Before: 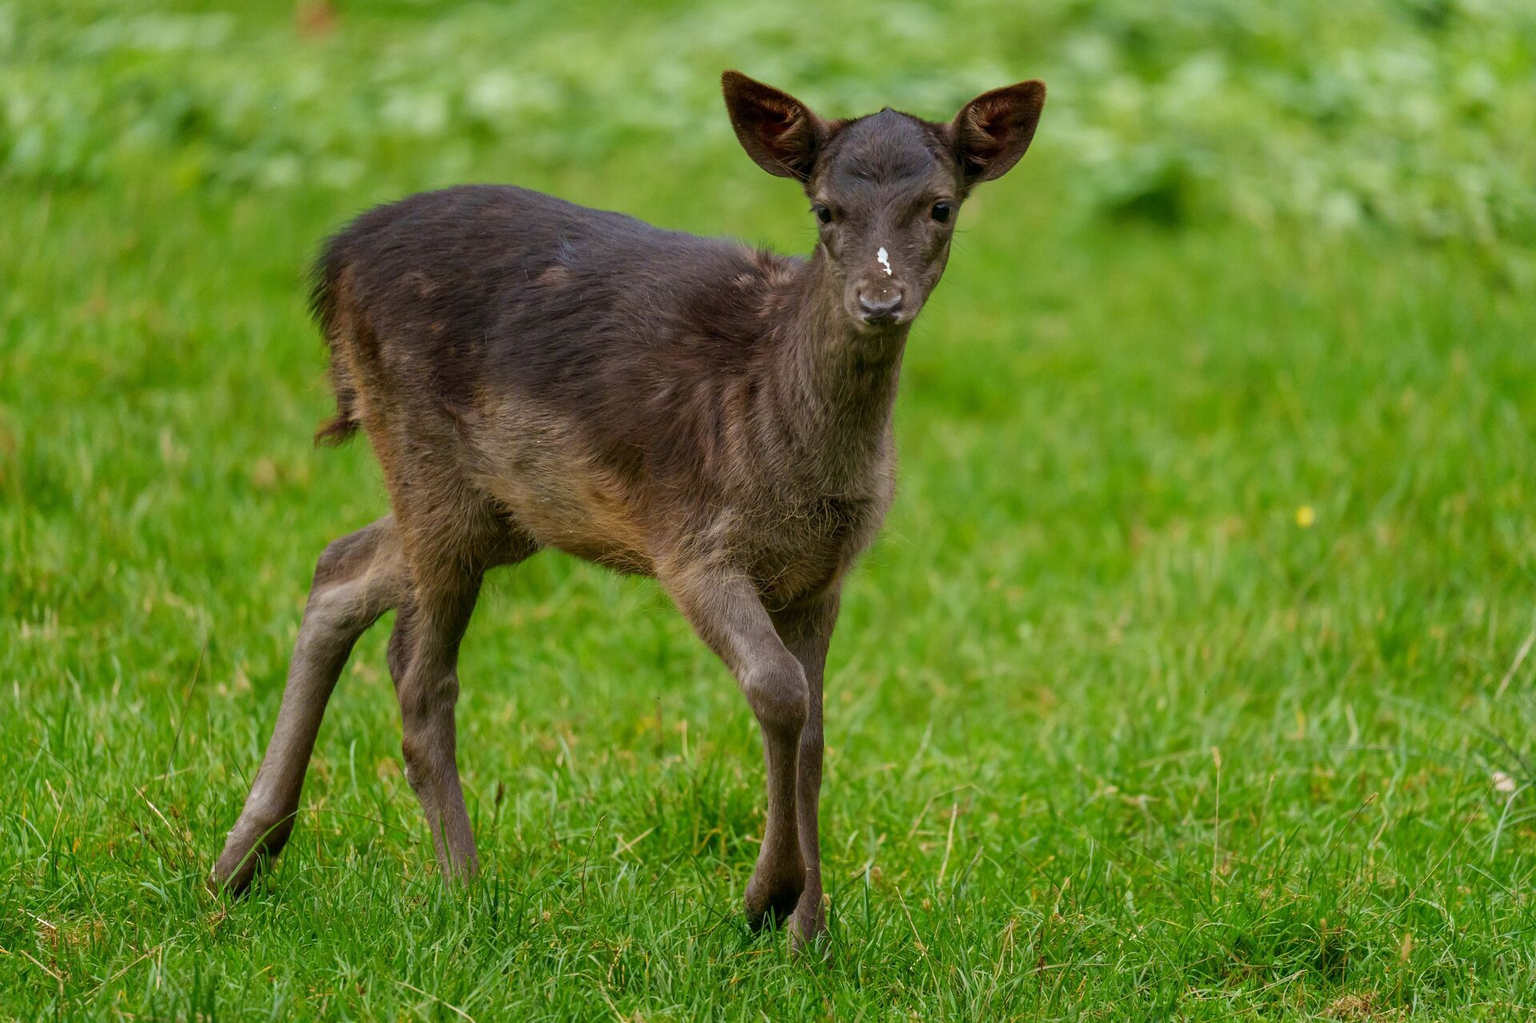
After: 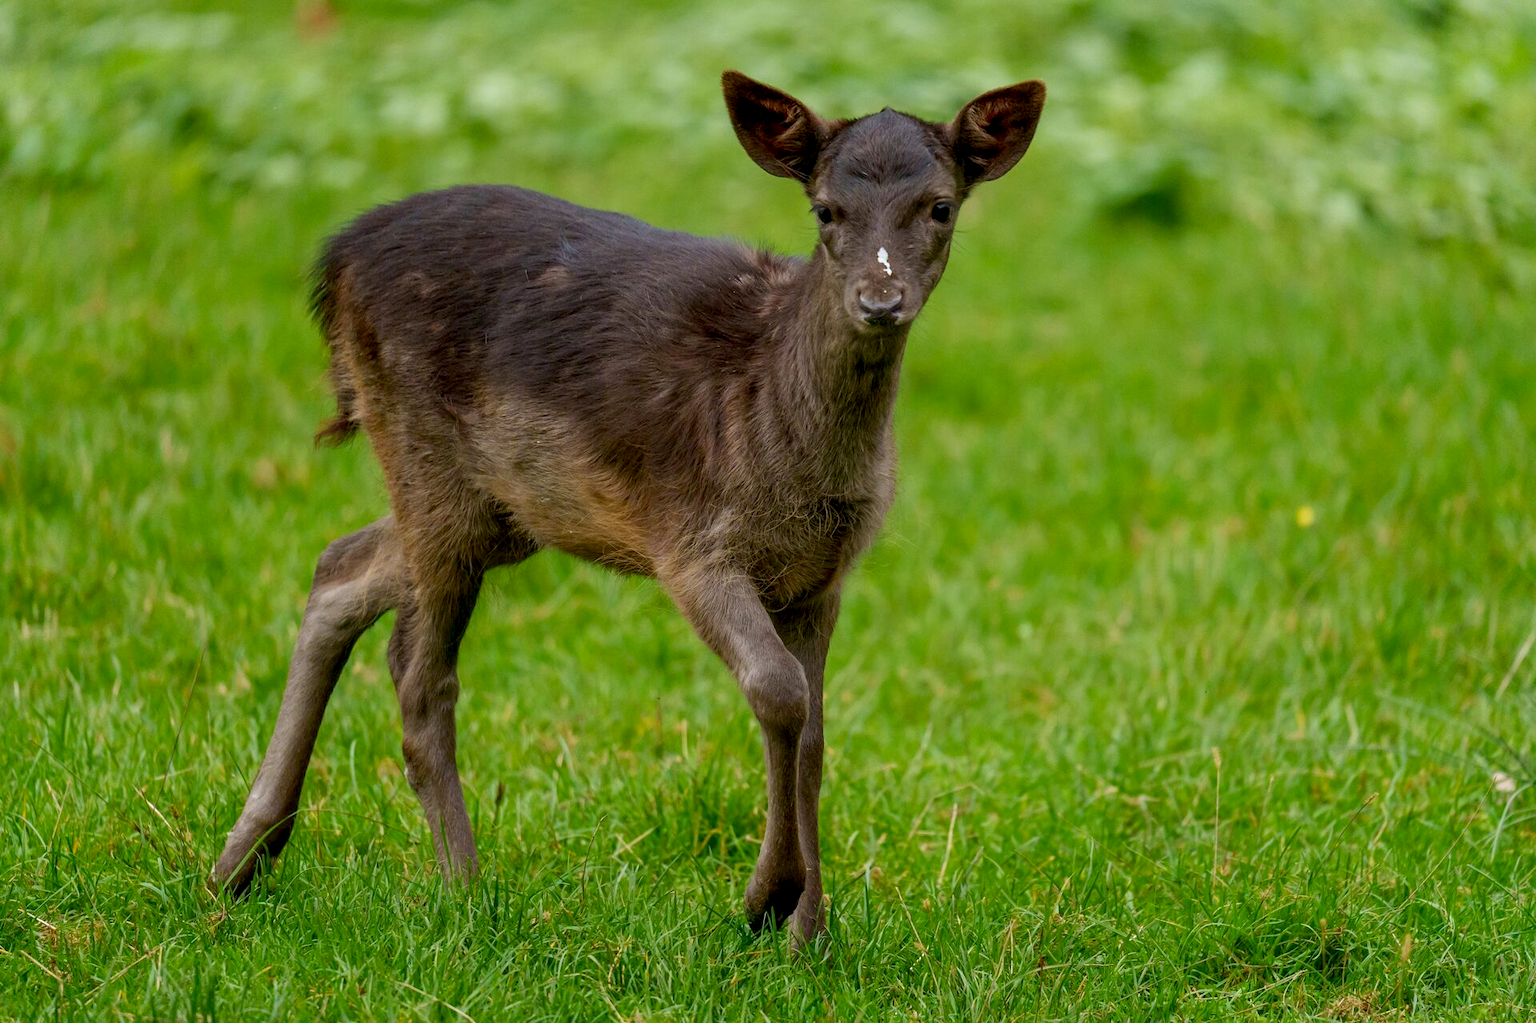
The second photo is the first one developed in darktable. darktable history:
bloom: size 9%, threshold 100%, strength 7%
exposure: black level correction 0.007, compensate highlight preservation false
